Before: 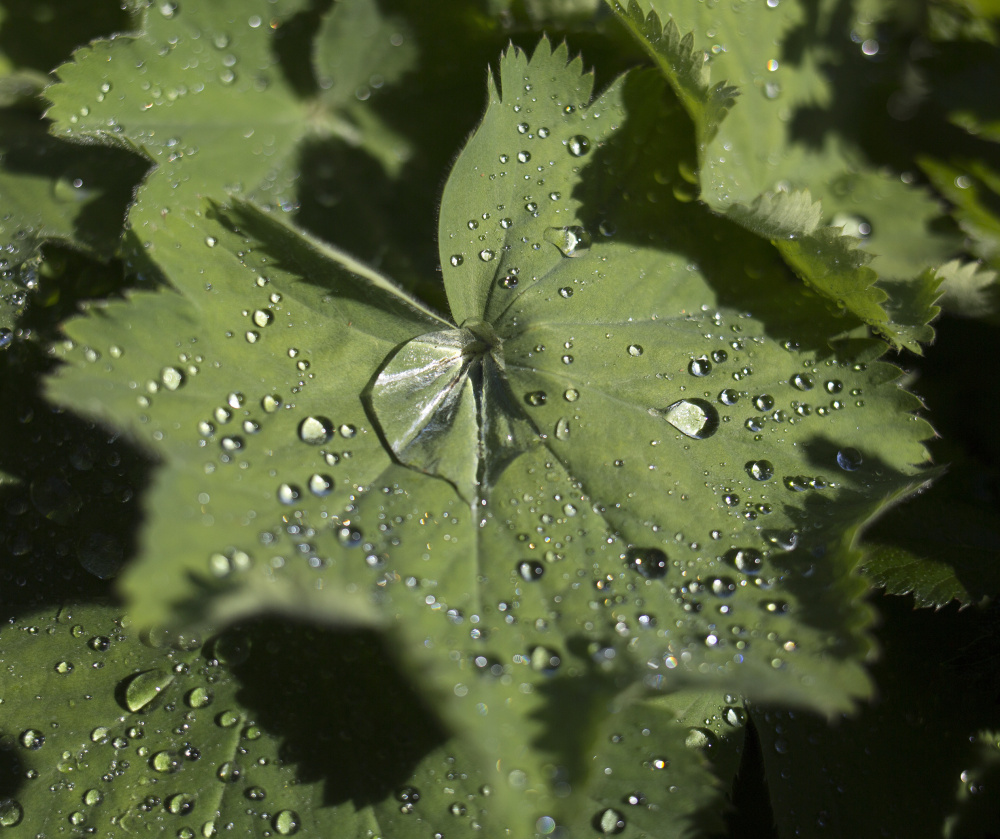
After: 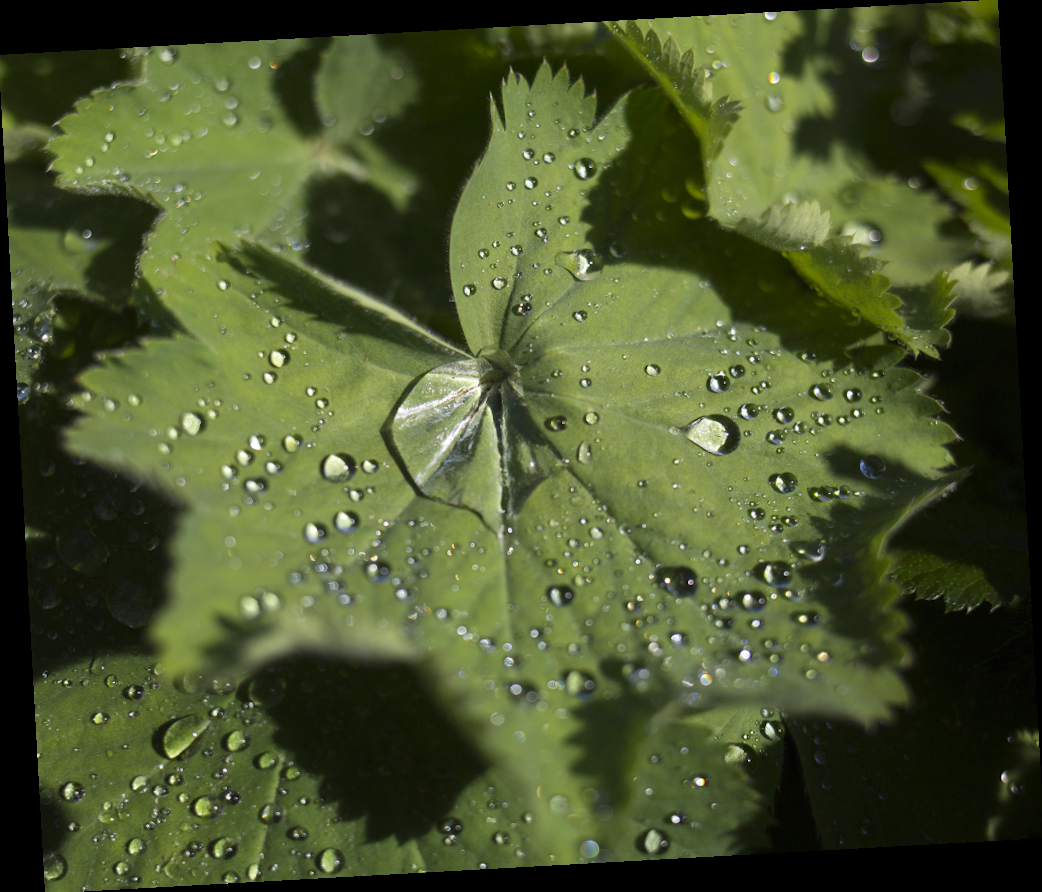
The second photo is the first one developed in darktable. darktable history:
rotate and perspective: rotation -3.18°, automatic cropping off
contrast brightness saturation: saturation 0.1
white balance: emerald 1
crop and rotate: left 0.126%
